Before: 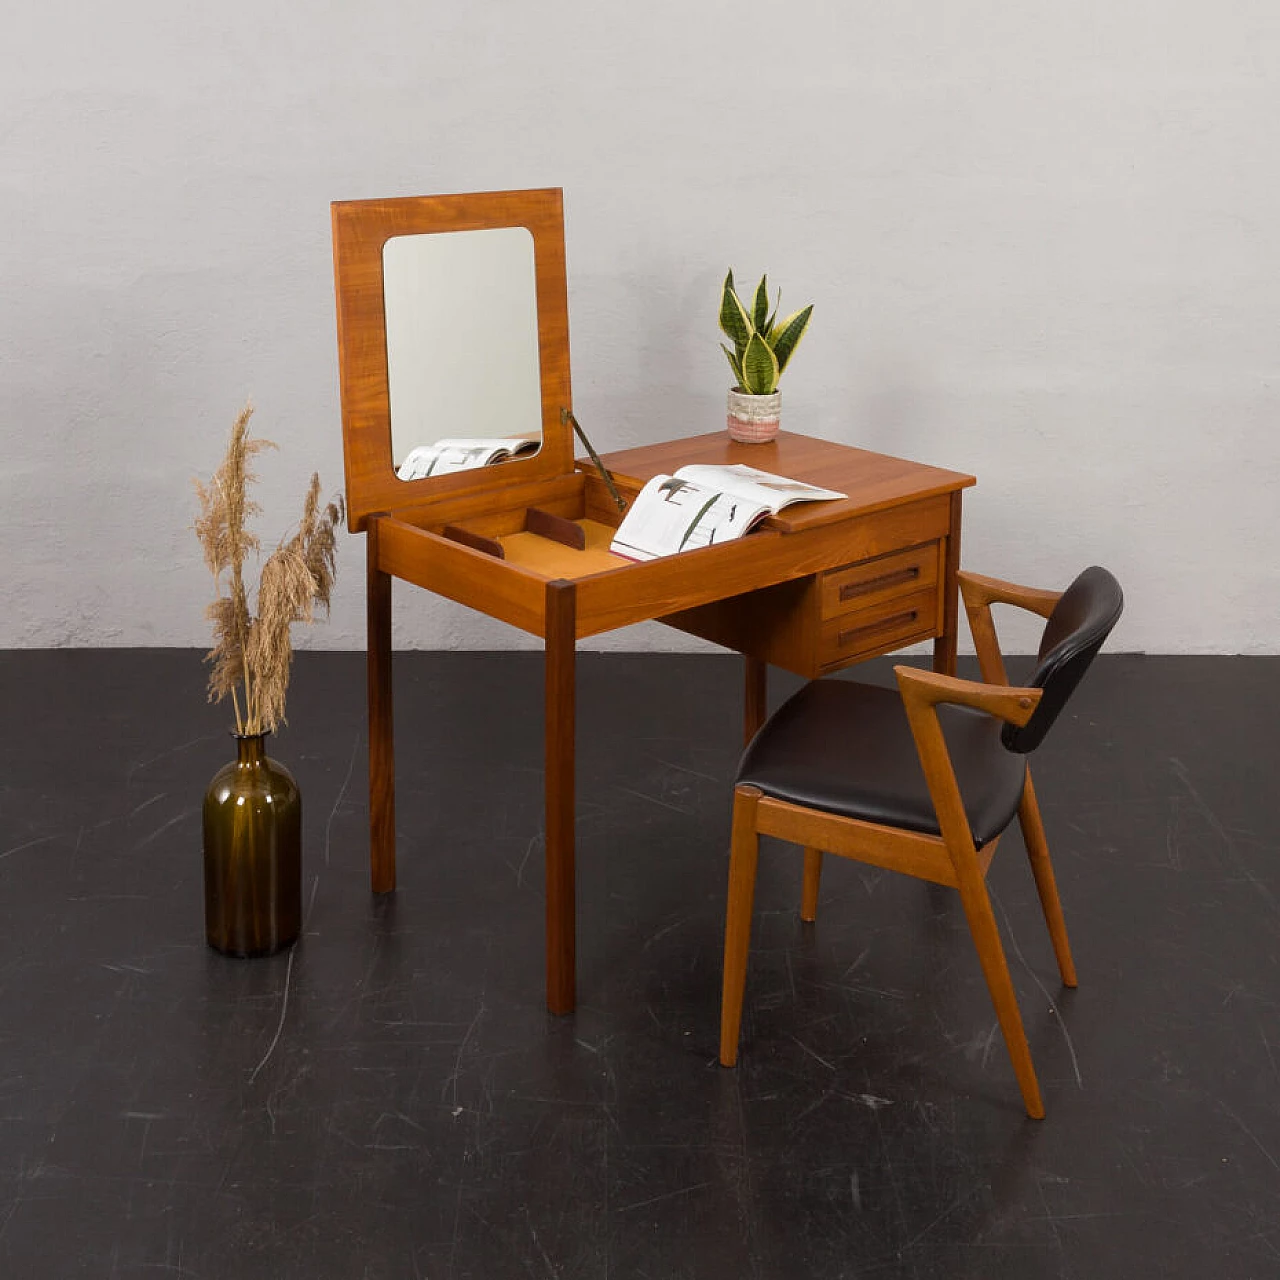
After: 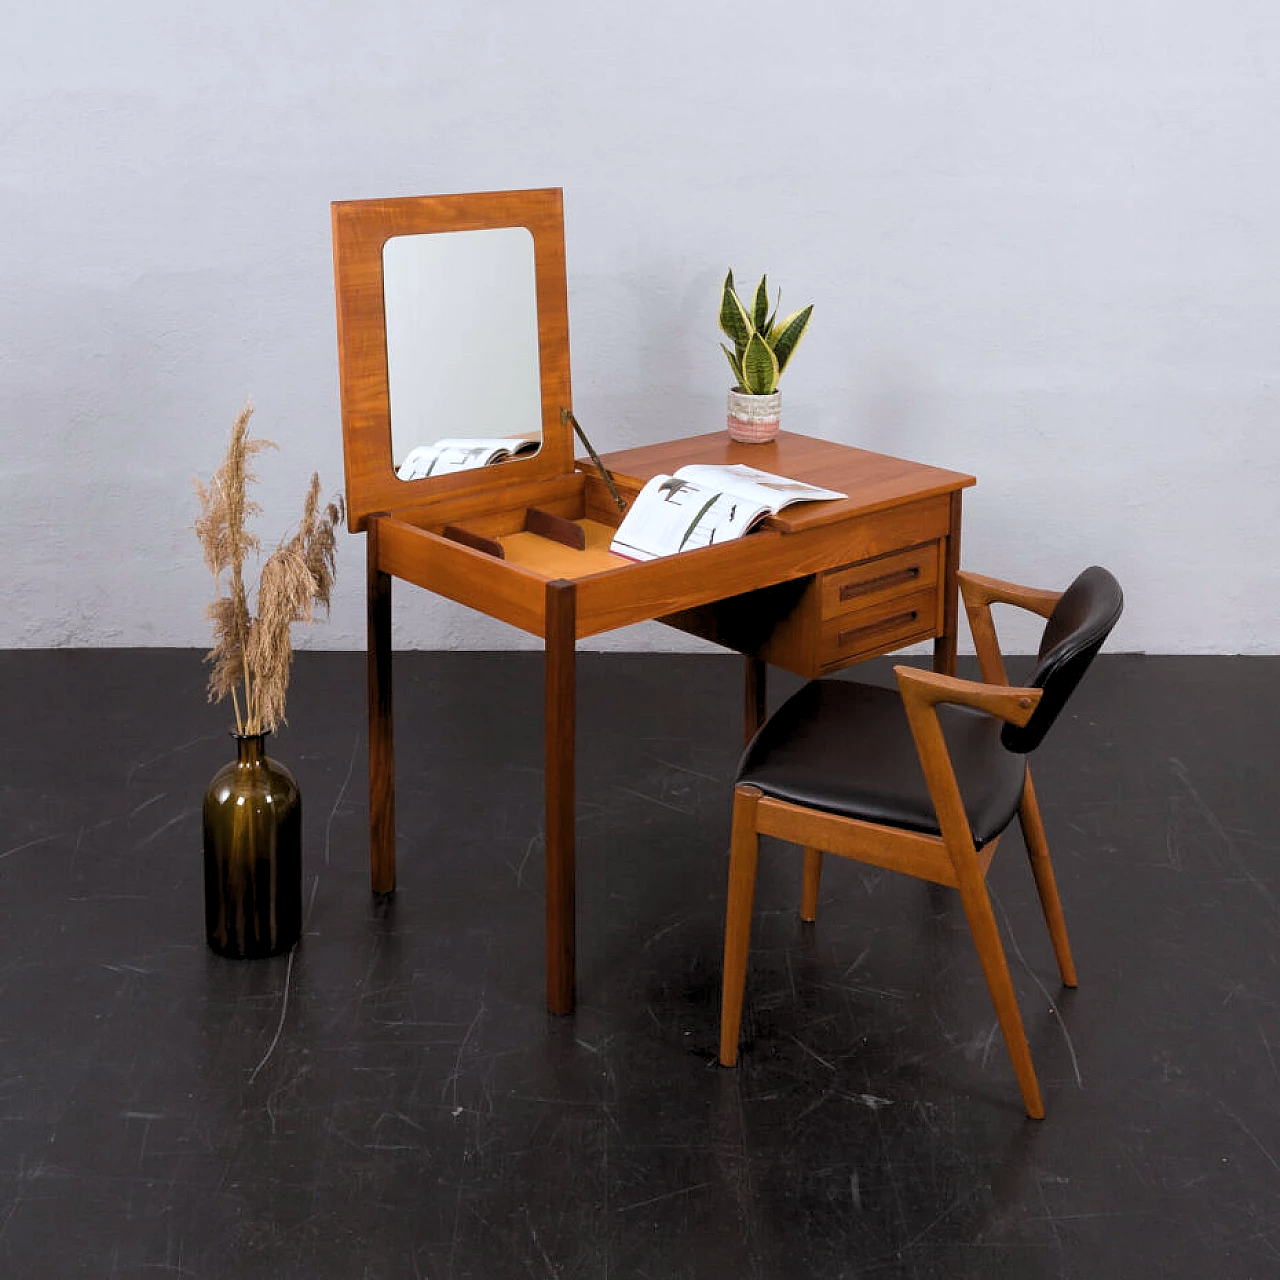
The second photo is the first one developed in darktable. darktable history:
levels: levels [0.073, 0.497, 0.972]
exposure: exposure 0.028 EV, compensate exposure bias true, compensate highlight preservation false
color correction: highlights a* -0.713, highlights b* -9.08
